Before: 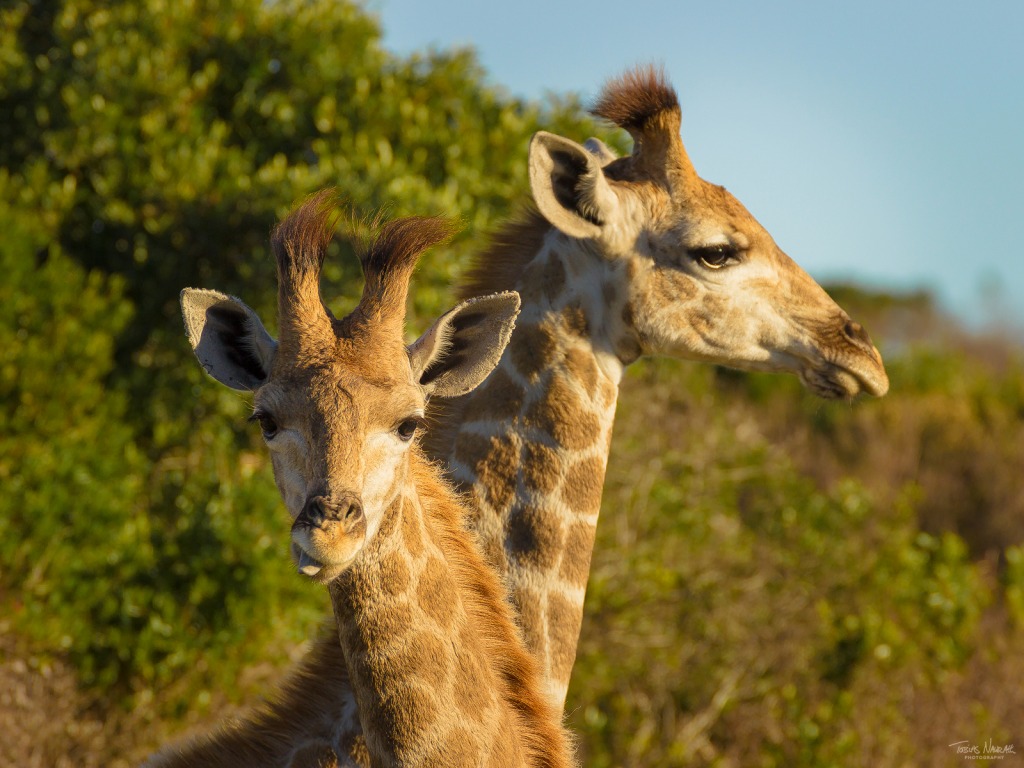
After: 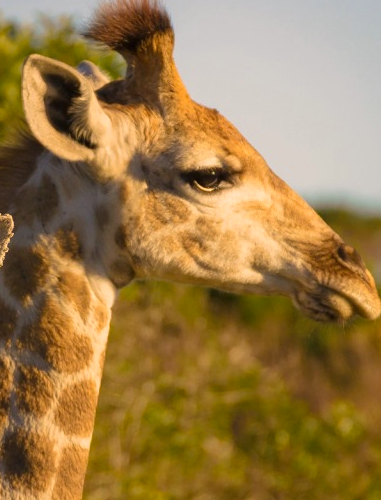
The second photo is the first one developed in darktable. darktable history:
crop and rotate: left 49.544%, top 10.096%, right 13.158%, bottom 24.792%
color correction: highlights a* 12.05, highlights b* 11.62
